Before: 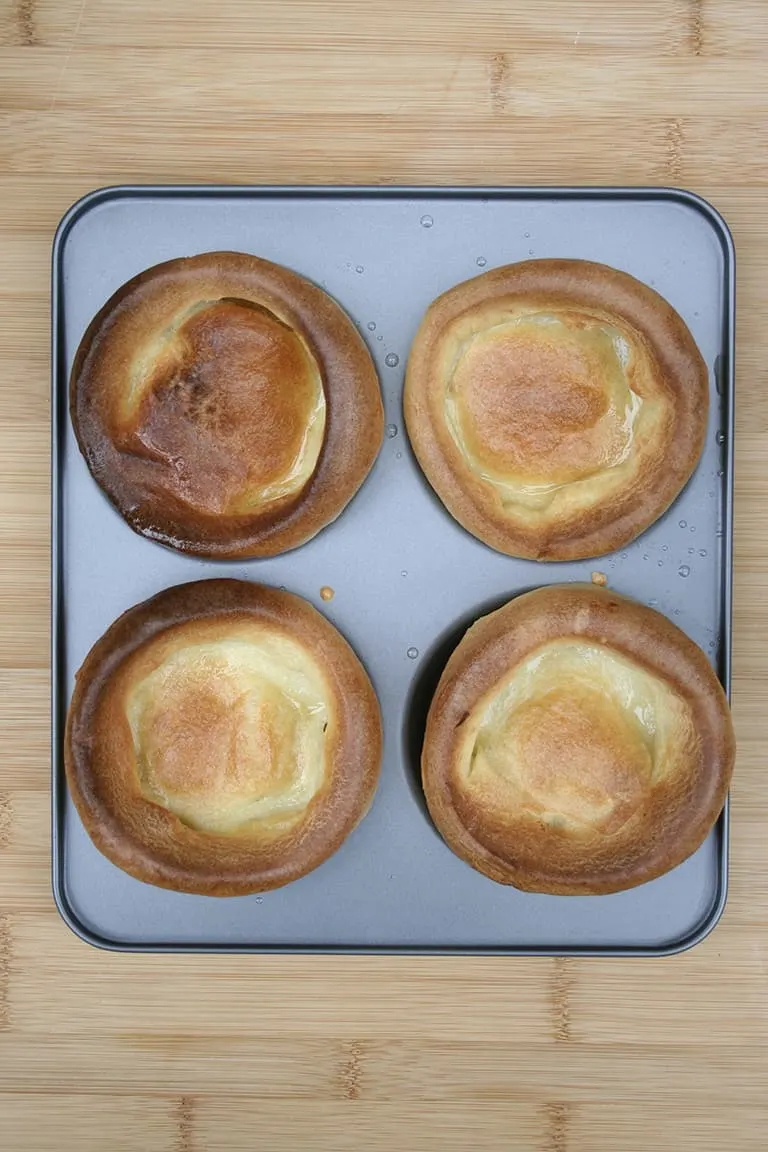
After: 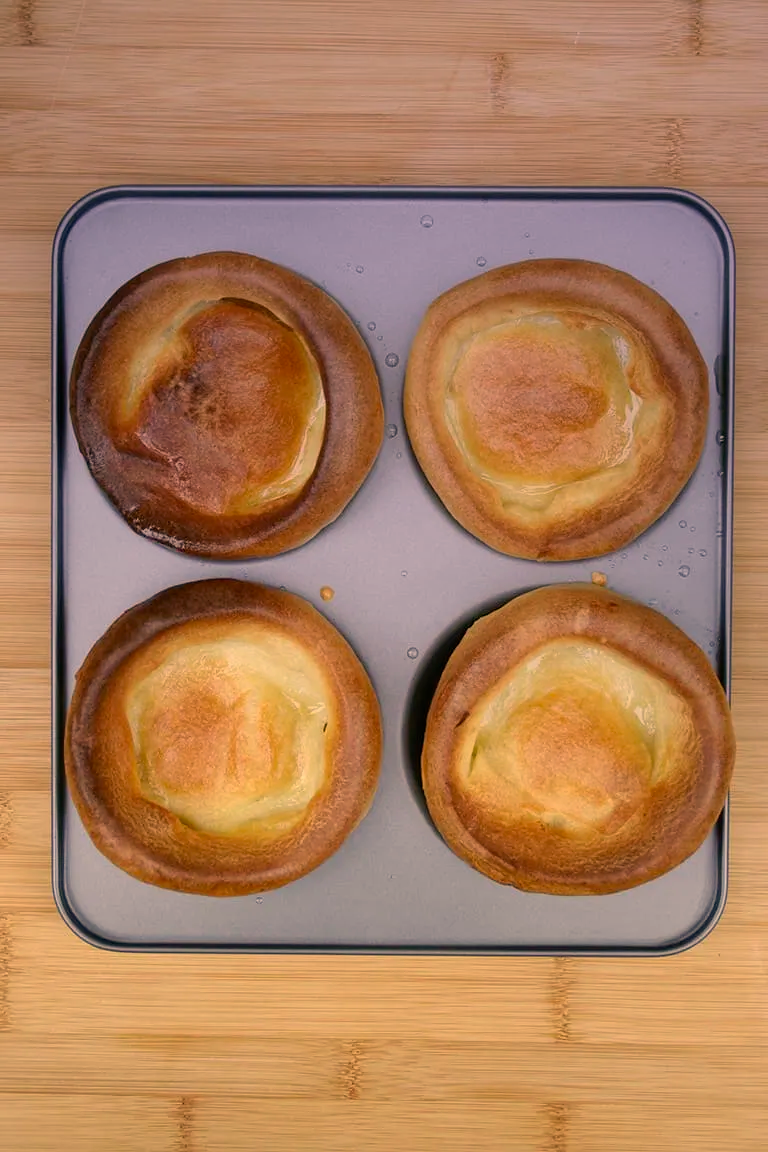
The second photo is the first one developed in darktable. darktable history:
color correction: highlights a* 15, highlights b* 31.55
graduated density: hue 238.83°, saturation 50%
